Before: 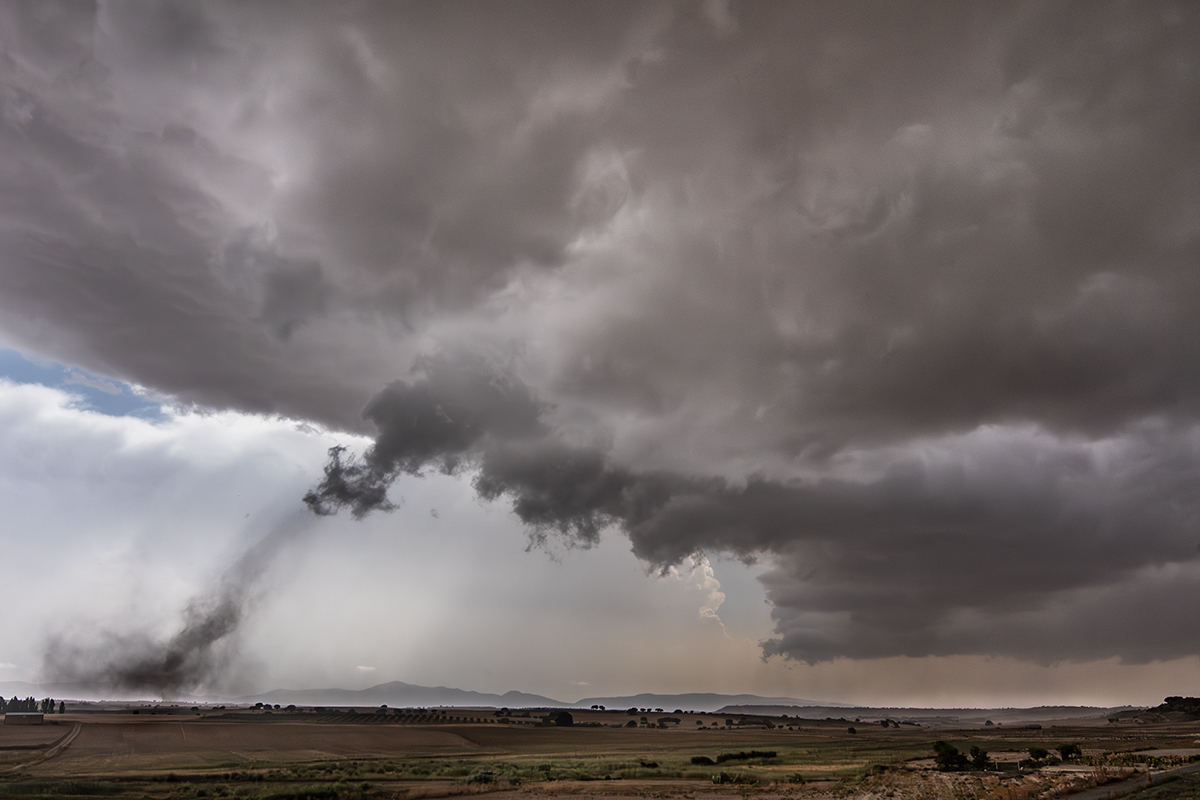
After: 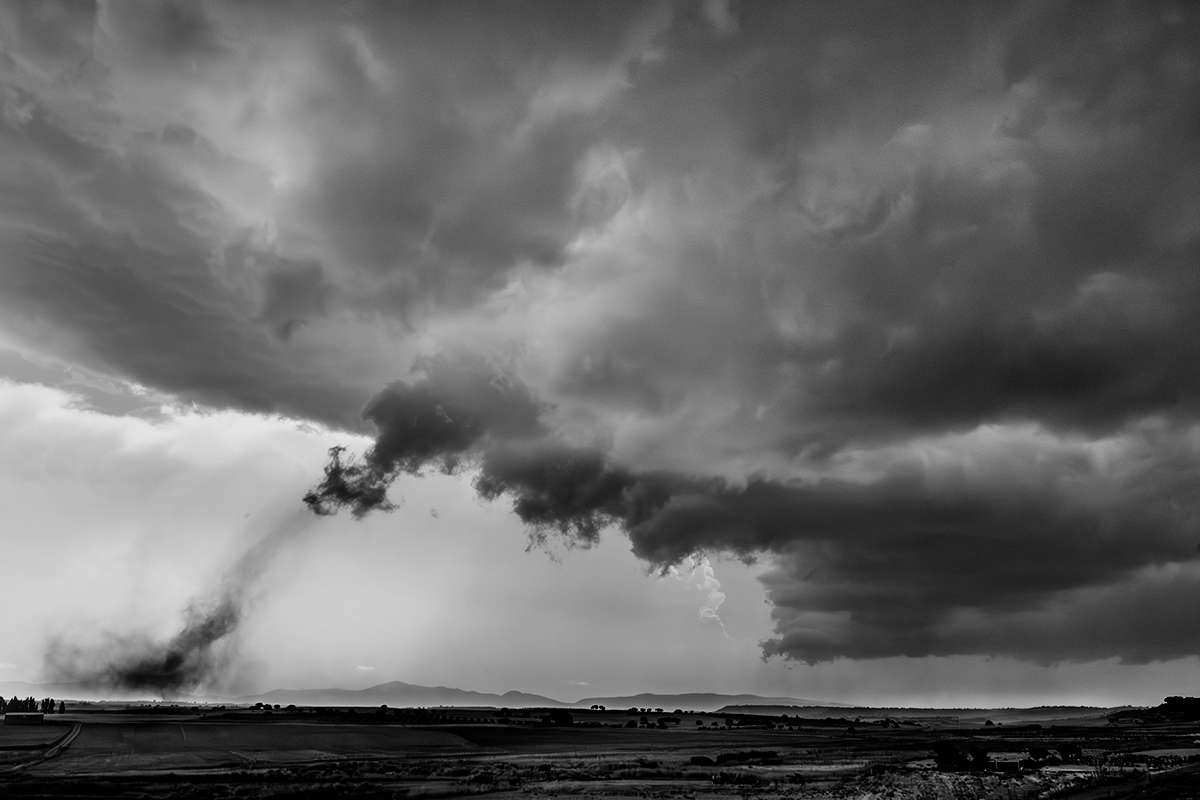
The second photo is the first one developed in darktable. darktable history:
filmic rgb: black relative exposure -5.04 EV, white relative exposure 3.54 EV, hardness 3.18, contrast 1.396, highlights saturation mix -48.94%, add noise in highlights 0.001, color science v3 (2019), use custom middle-gray values true, contrast in highlights soft
